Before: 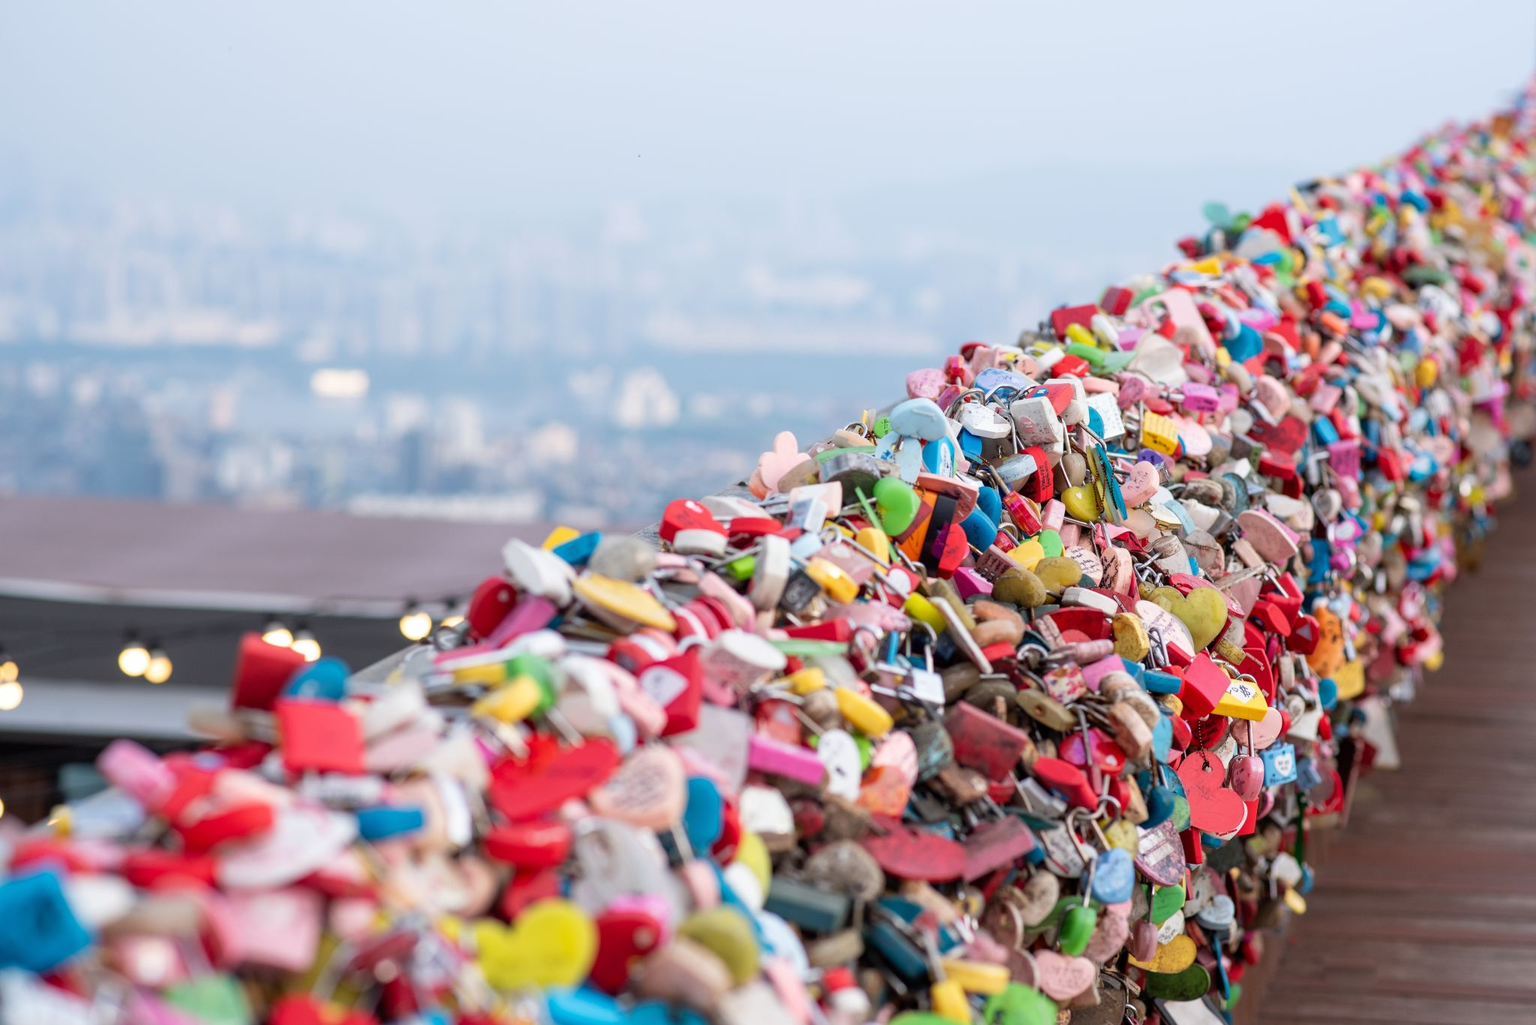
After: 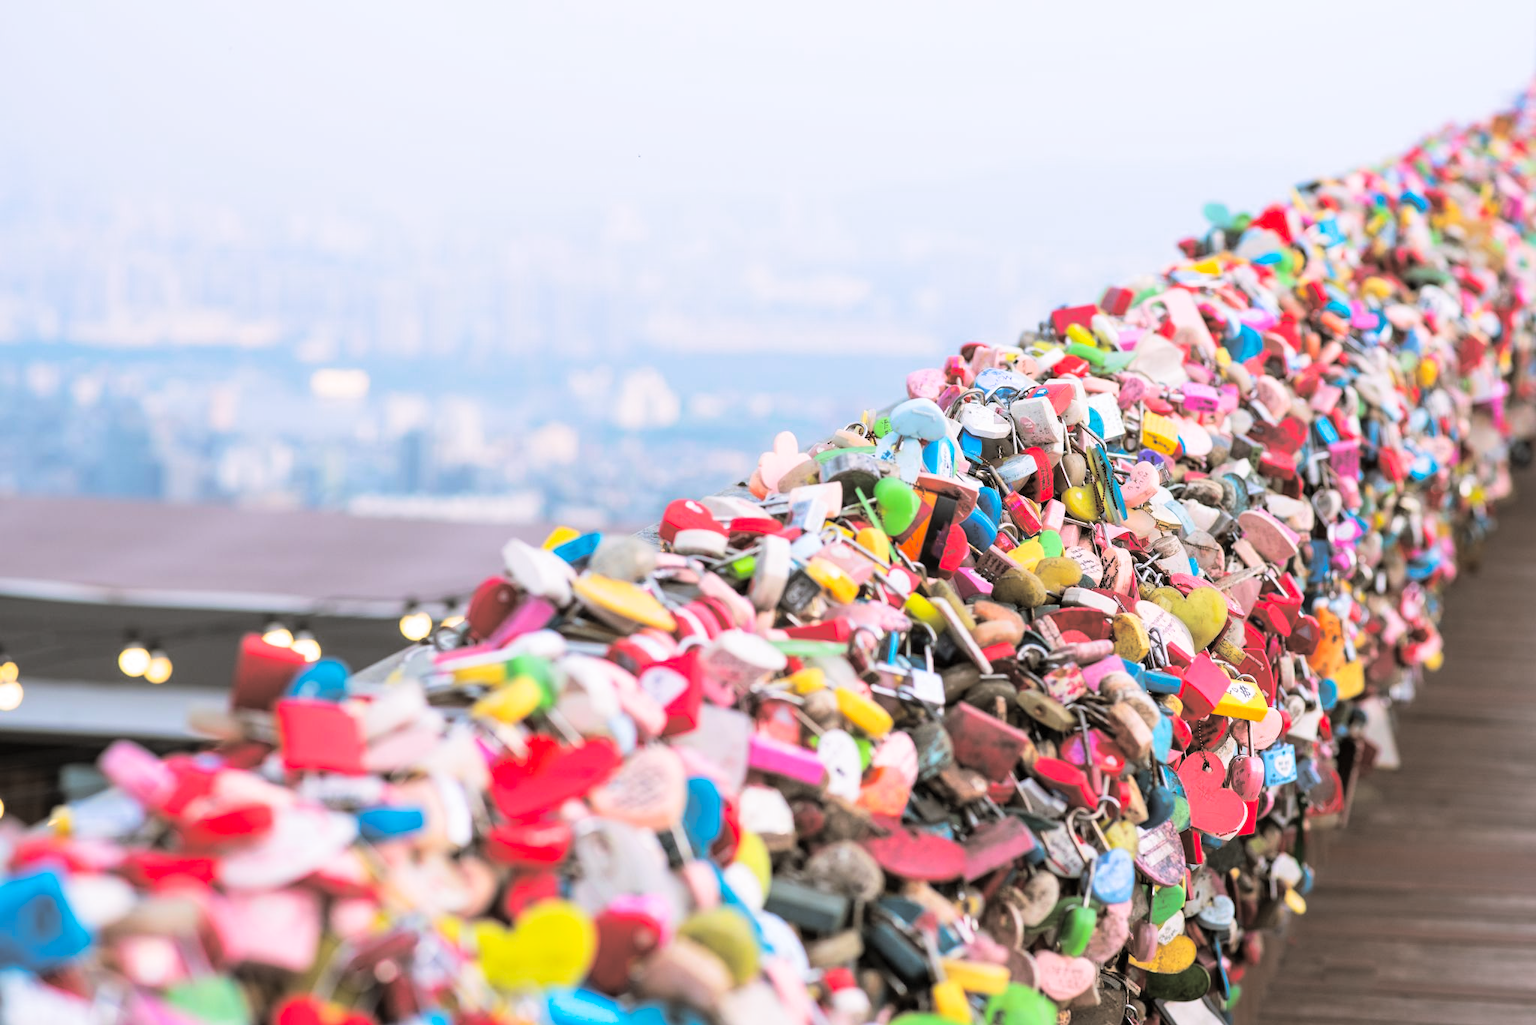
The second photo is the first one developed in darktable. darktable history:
split-toning: shadows › hue 46.8°, shadows › saturation 0.17, highlights › hue 316.8°, highlights › saturation 0.27, balance -51.82
contrast brightness saturation: contrast 0.2, brightness 0.16, saturation 0.22
